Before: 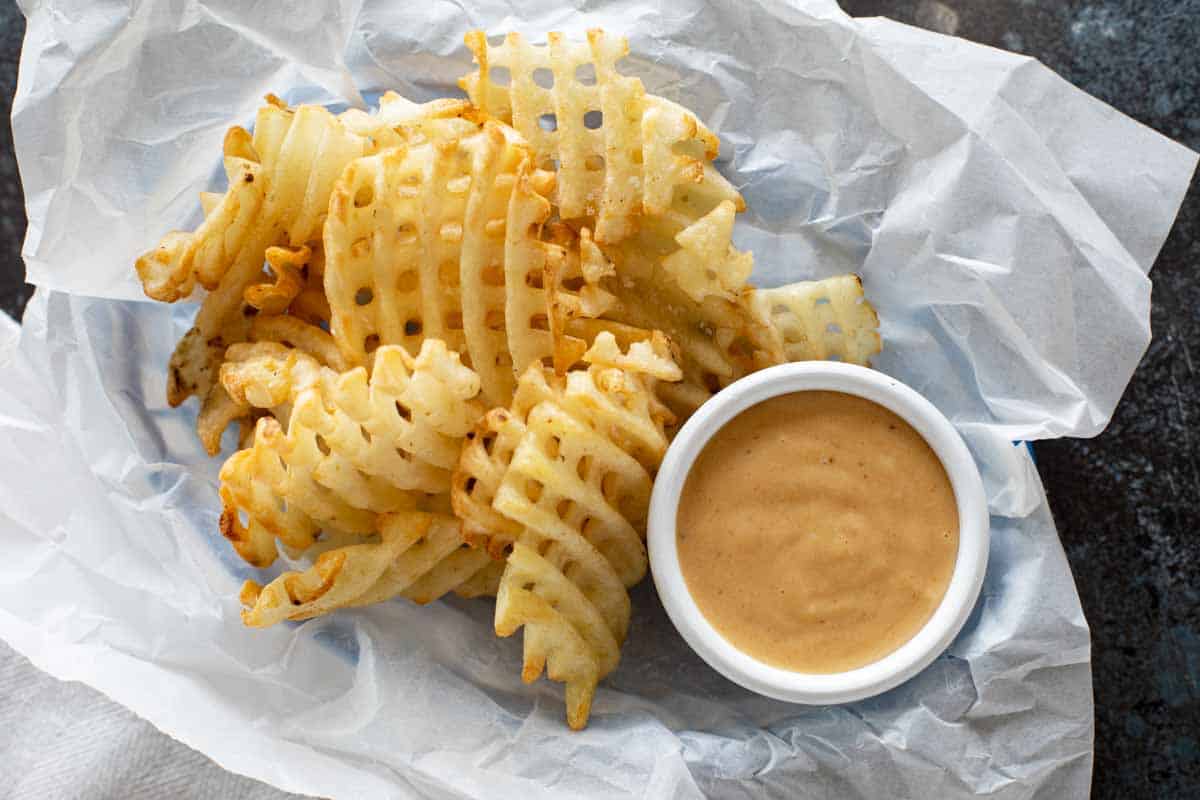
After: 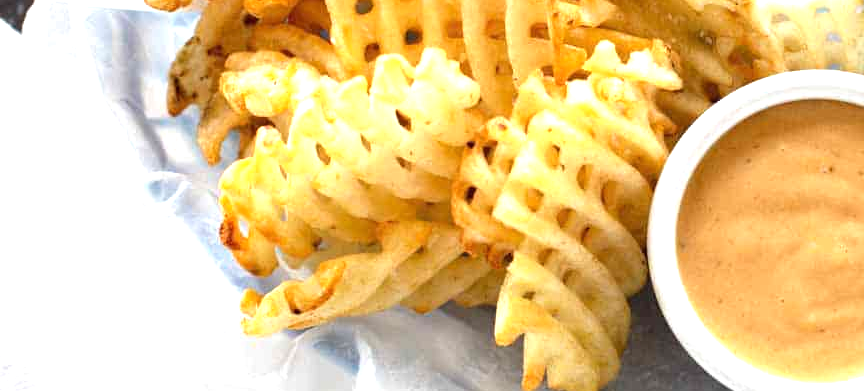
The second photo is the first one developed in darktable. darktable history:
tone equalizer: edges refinement/feathering 500, mask exposure compensation -1.57 EV, preserve details no
crop: top 36.376%, right 27.994%, bottom 14.696%
exposure: black level correction 0, exposure 1 EV, compensate exposure bias true, compensate highlight preservation false
